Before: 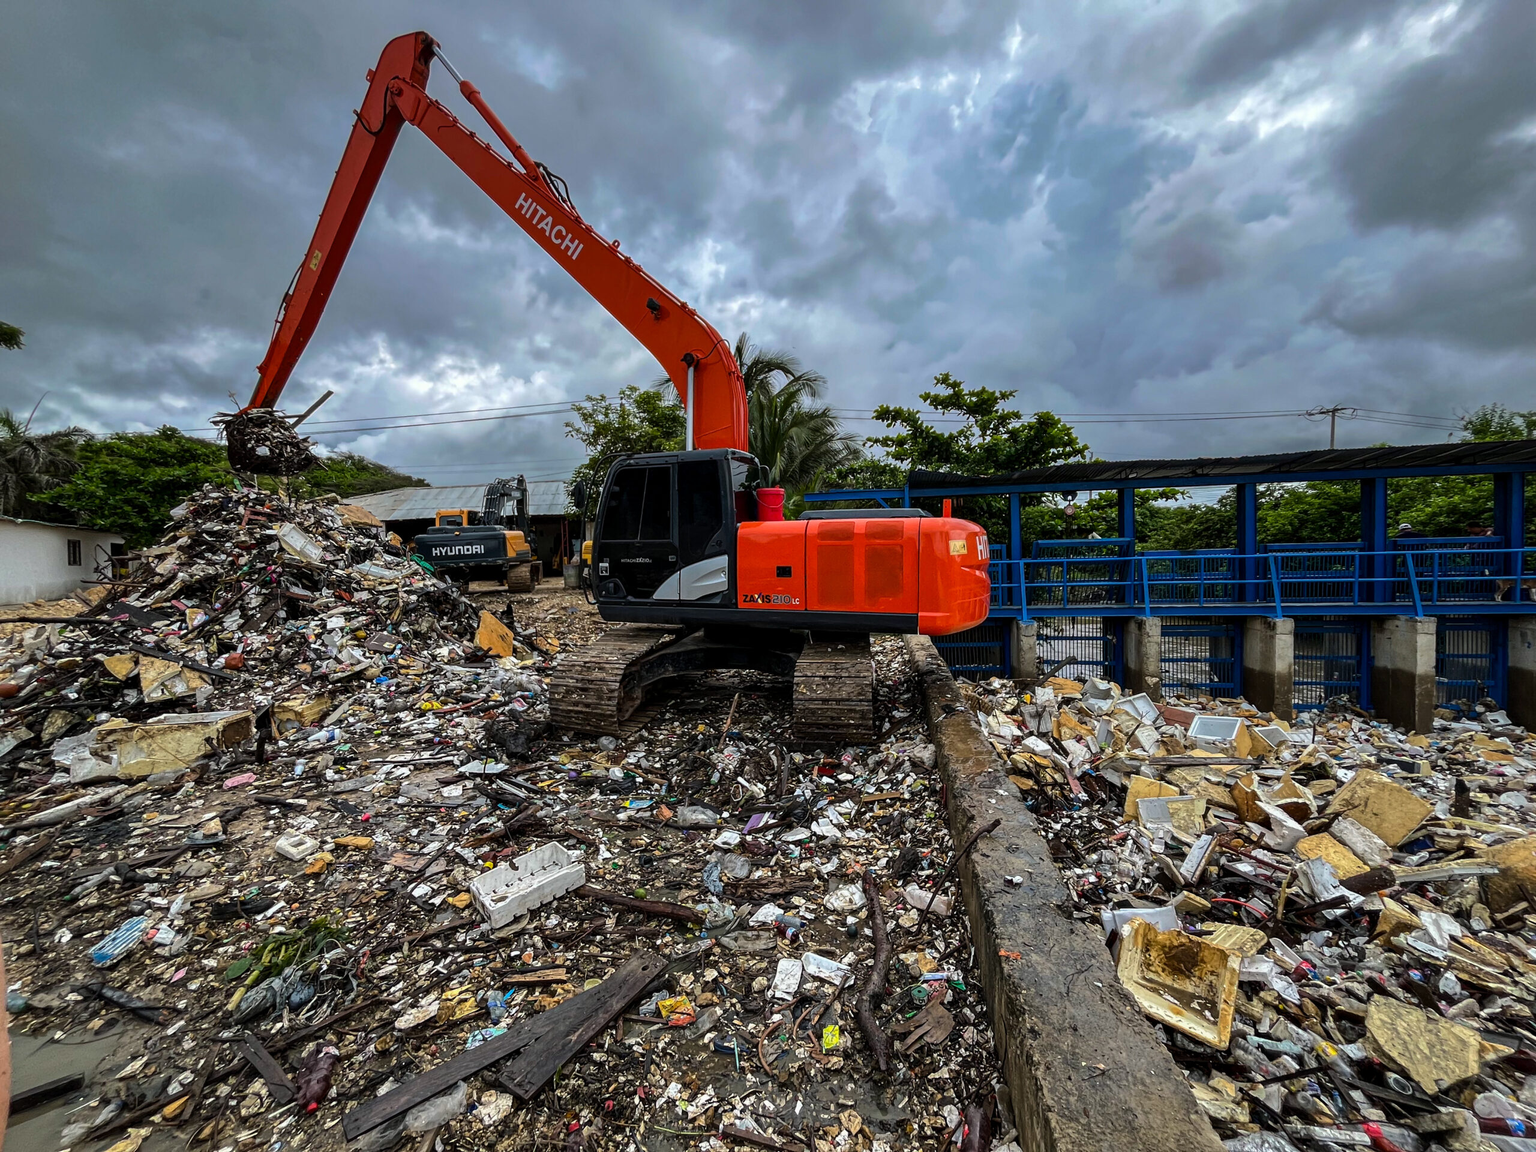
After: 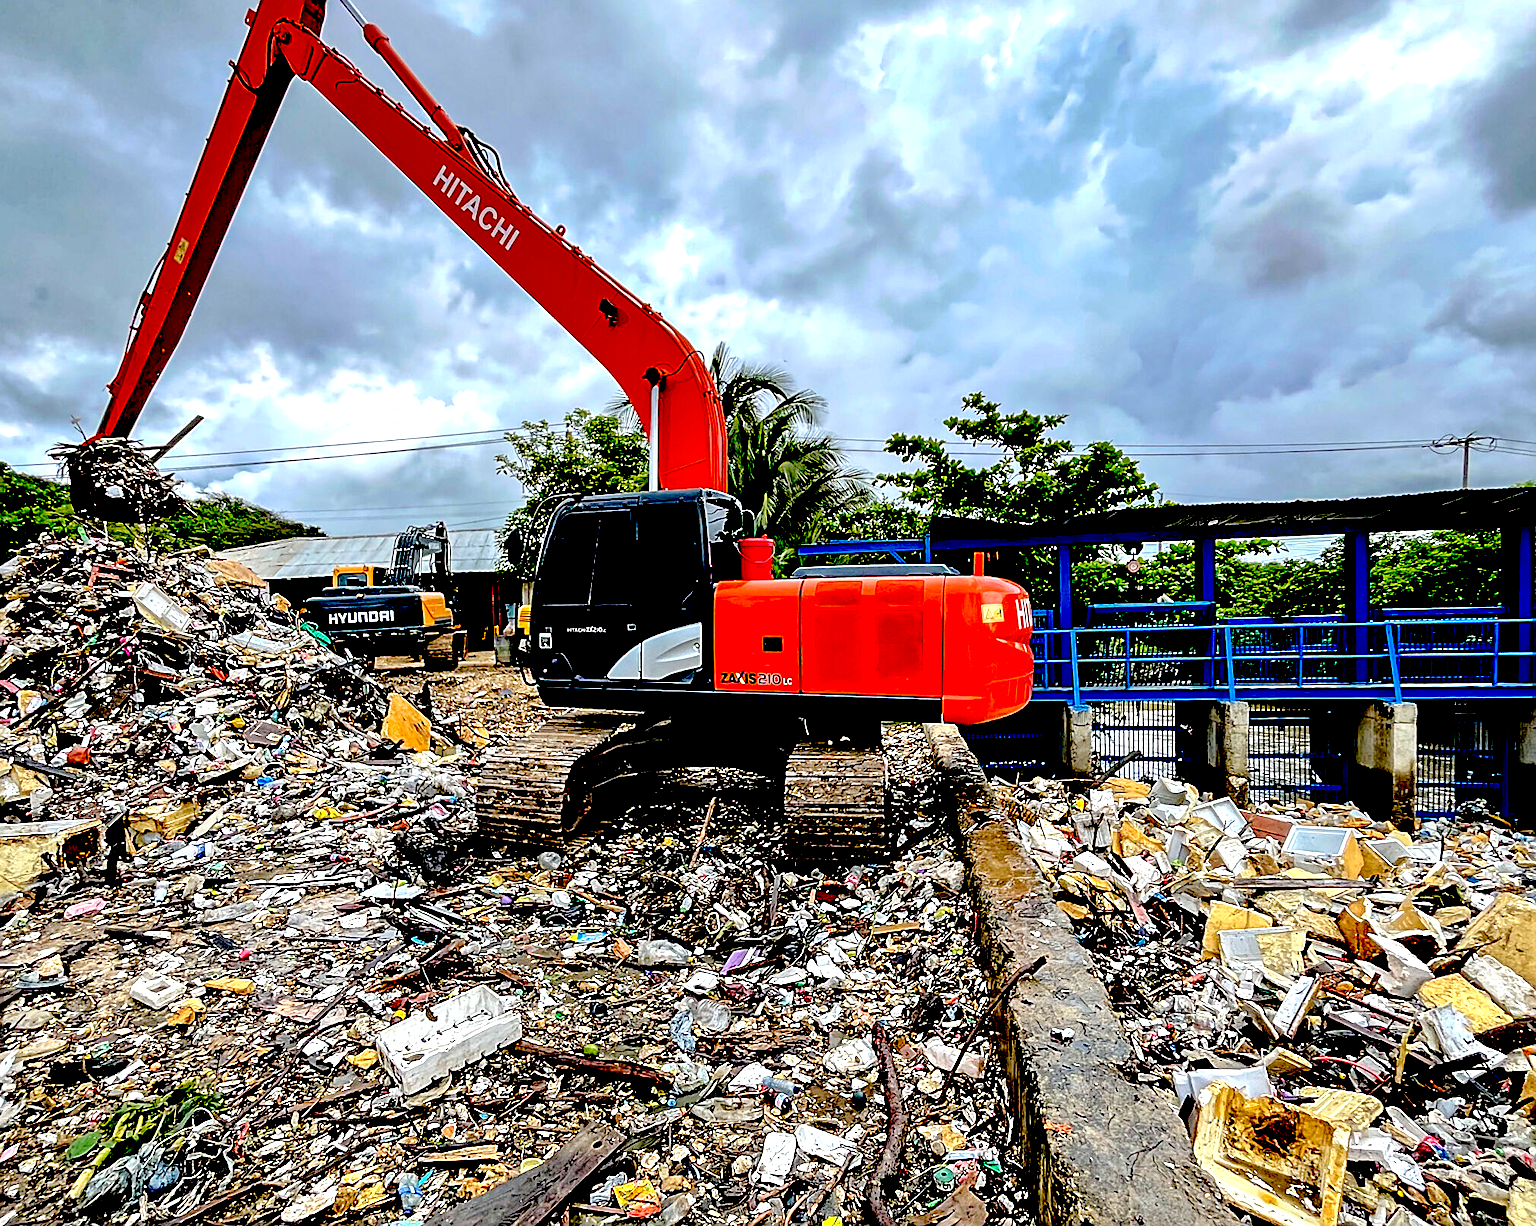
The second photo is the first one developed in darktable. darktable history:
crop: left 11.225%, top 5.381%, right 9.565%, bottom 10.314%
sharpen: on, module defaults
tone equalizer: -7 EV 0.15 EV, -6 EV 0.6 EV, -5 EV 1.15 EV, -4 EV 1.33 EV, -3 EV 1.15 EV, -2 EV 0.6 EV, -1 EV 0.15 EV, mask exposure compensation -0.5 EV
exposure: black level correction 0.035, exposure 0.9 EV, compensate highlight preservation false
